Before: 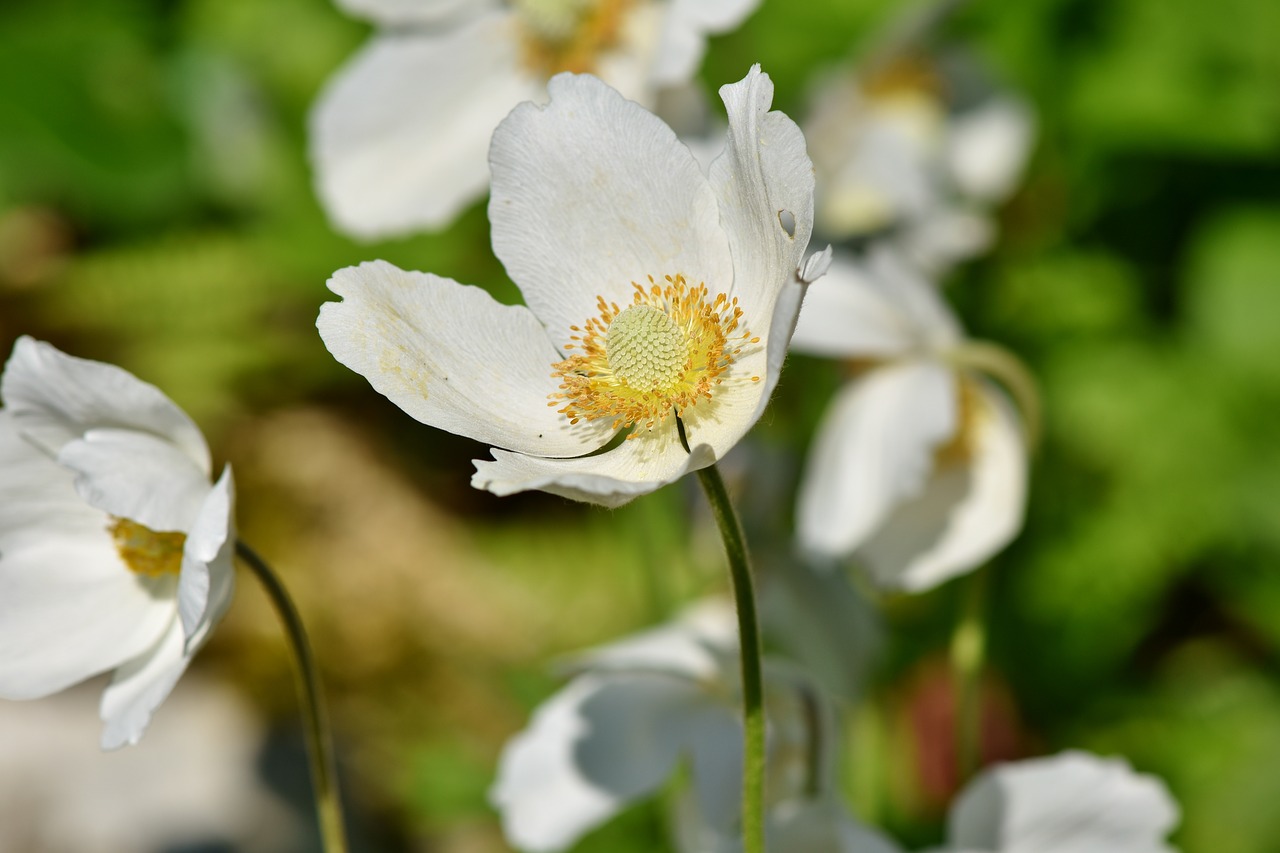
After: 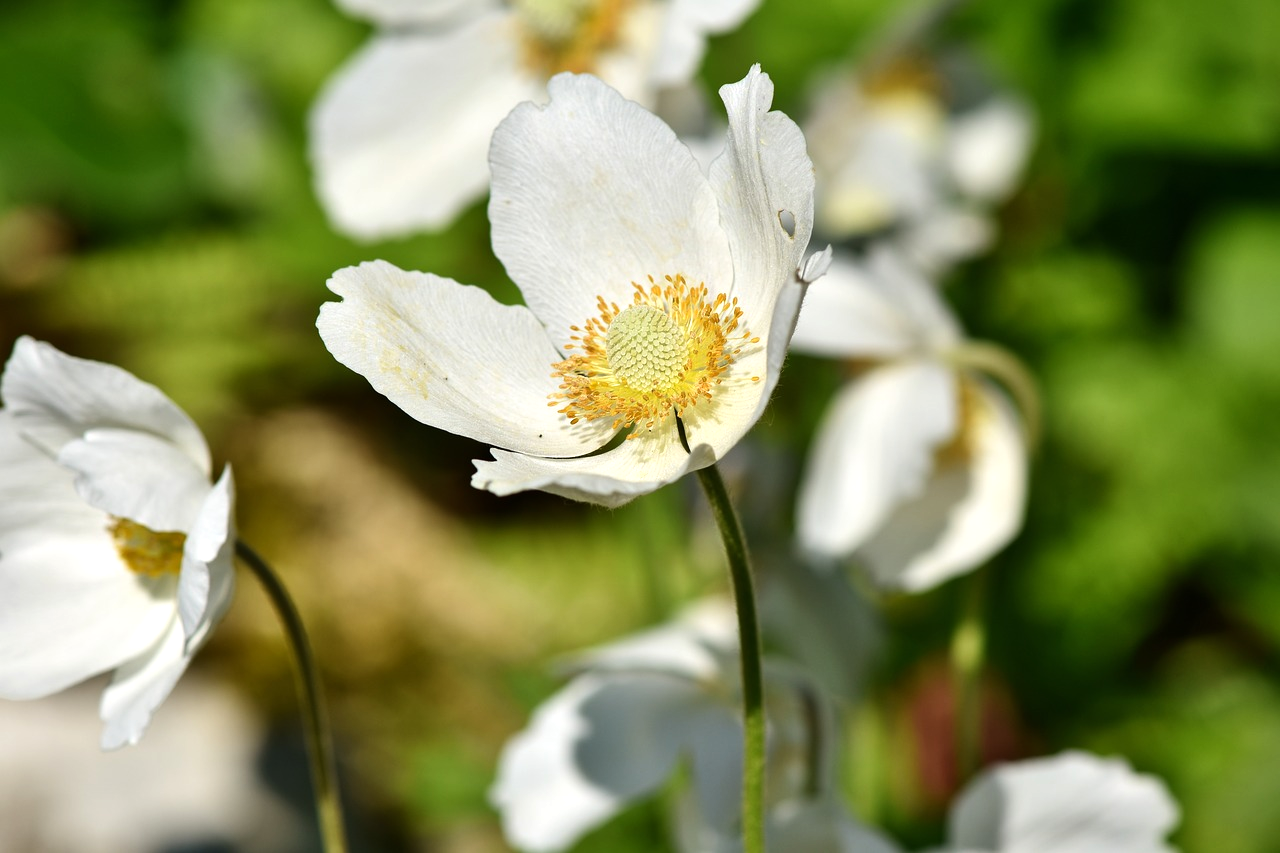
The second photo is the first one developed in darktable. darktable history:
tone equalizer: -8 EV -0.394 EV, -7 EV -0.387 EV, -6 EV -0.363 EV, -5 EV -0.201 EV, -3 EV 0.199 EV, -2 EV 0.339 EV, -1 EV 0.367 EV, +0 EV 0.44 EV, edges refinement/feathering 500, mask exposure compensation -1.57 EV, preserve details no
